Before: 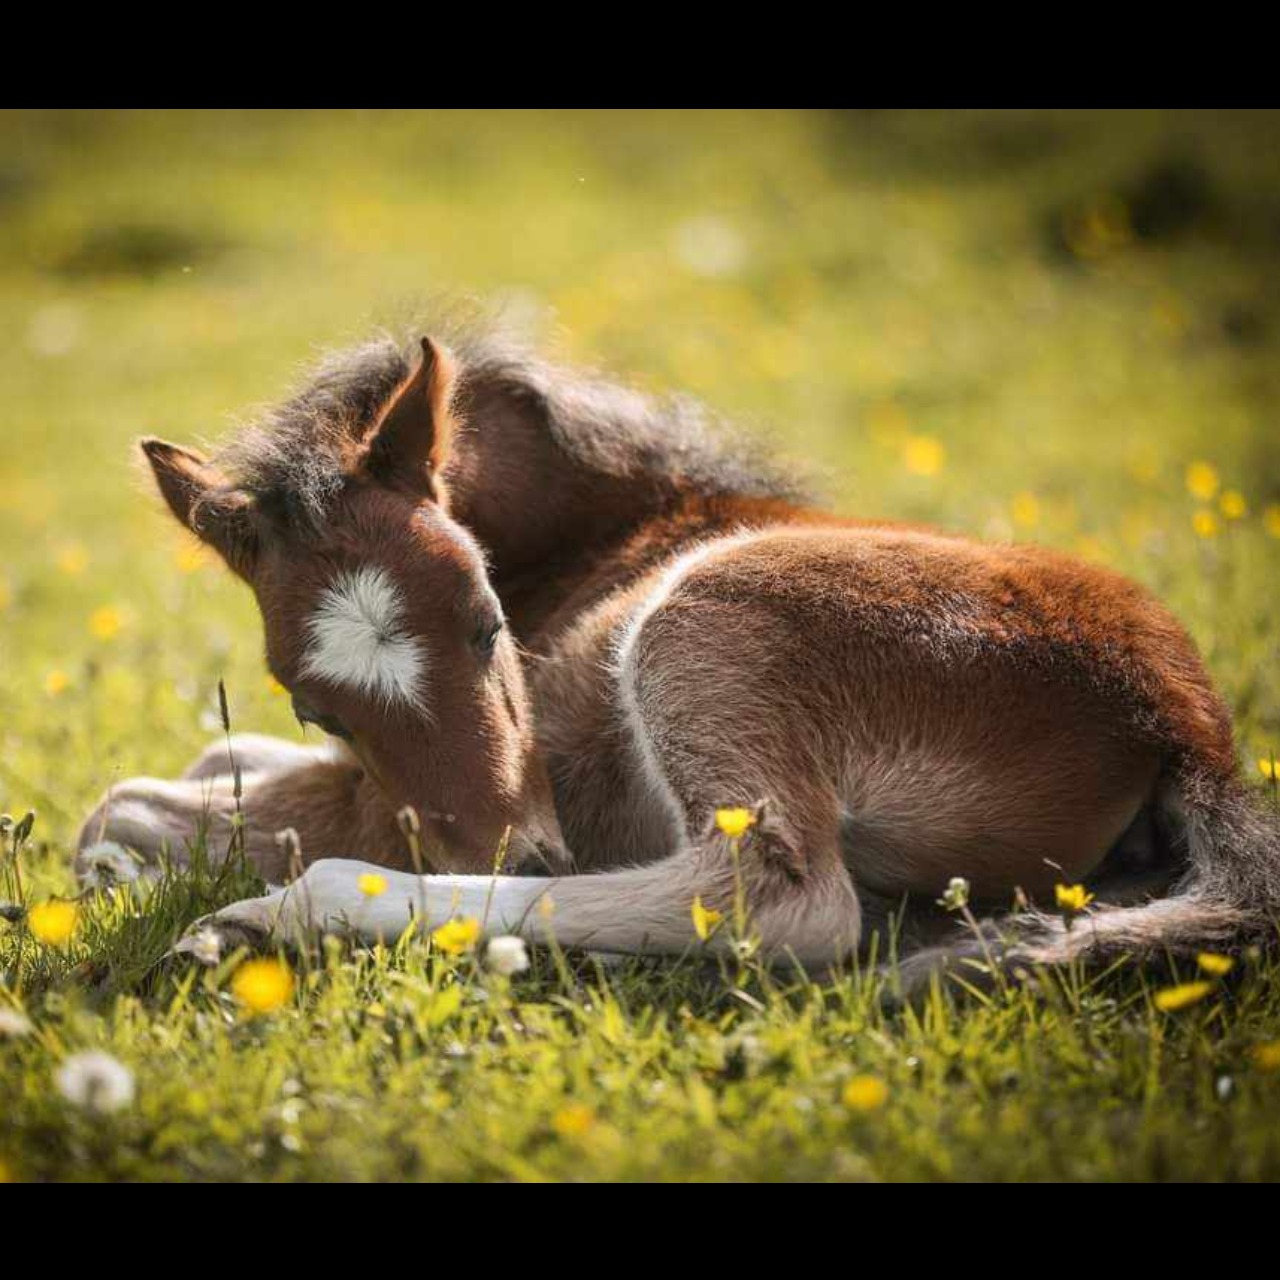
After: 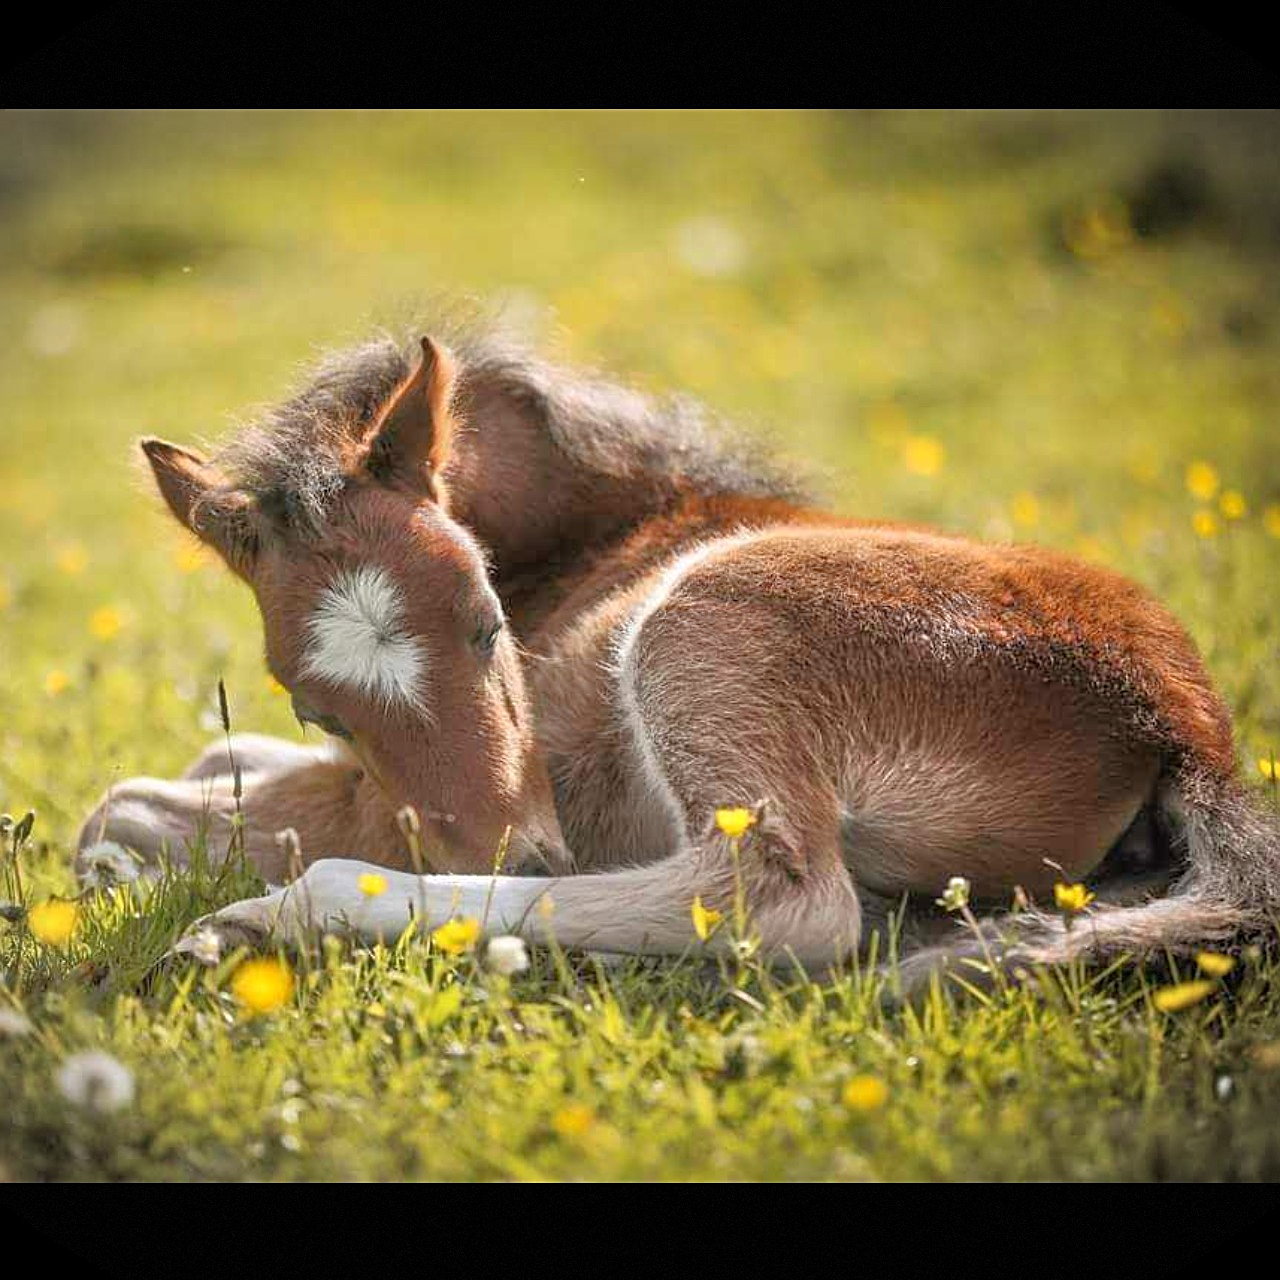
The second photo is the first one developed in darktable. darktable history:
vignetting: fall-off start 97.22%, width/height ratio 1.186, dithering 8-bit output
sharpen: on, module defaults
tone equalizer: -7 EV 0.14 EV, -6 EV 0.584 EV, -5 EV 1.16 EV, -4 EV 1.3 EV, -3 EV 1.16 EV, -2 EV 0.6 EV, -1 EV 0.159 EV
